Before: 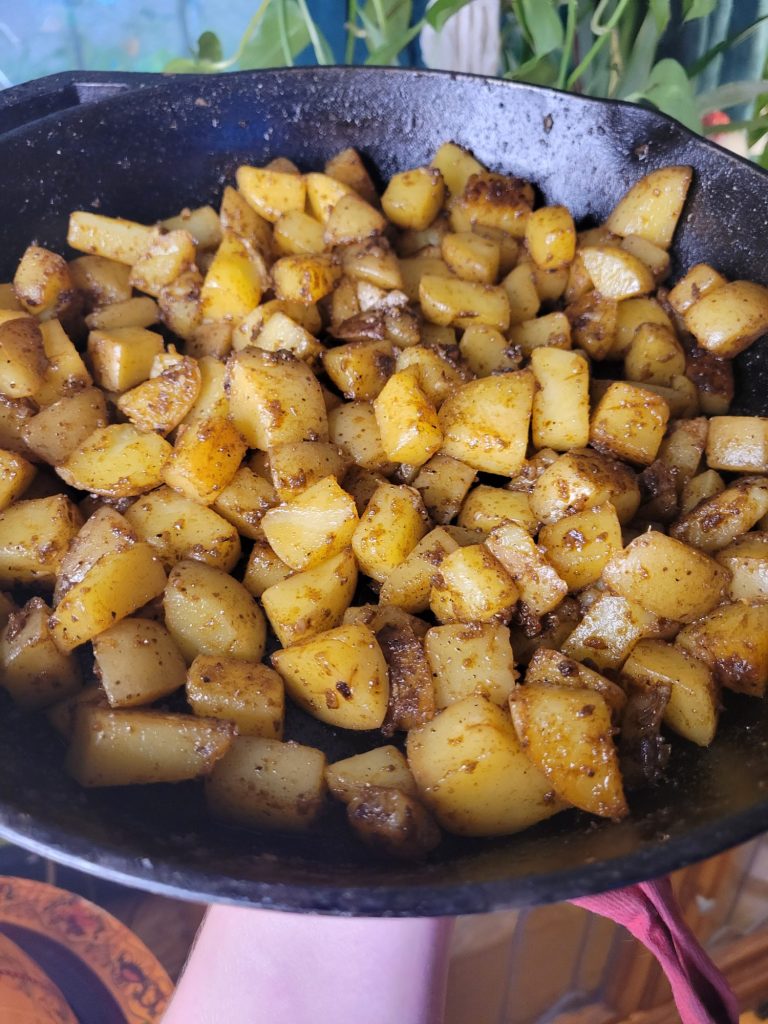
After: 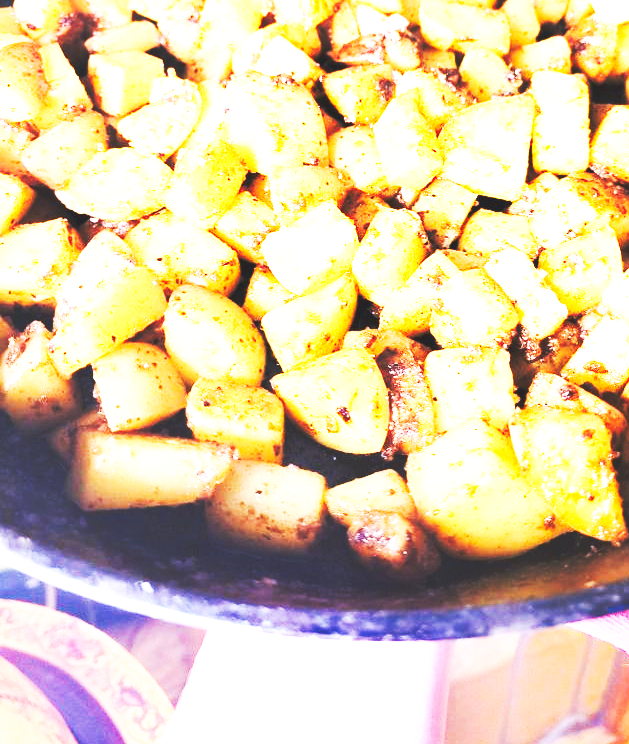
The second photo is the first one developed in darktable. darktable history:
exposure: black level correction 0, exposure 1.745 EV, compensate highlight preservation false
base curve: curves: ch0 [(0, 0.015) (0.085, 0.116) (0.134, 0.298) (0.19, 0.545) (0.296, 0.764) (0.599, 0.982) (1, 1)], preserve colors none
crop: top 26.969%, right 18.026%
tone equalizer: smoothing diameter 24.91%, edges refinement/feathering 9.01, preserve details guided filter
